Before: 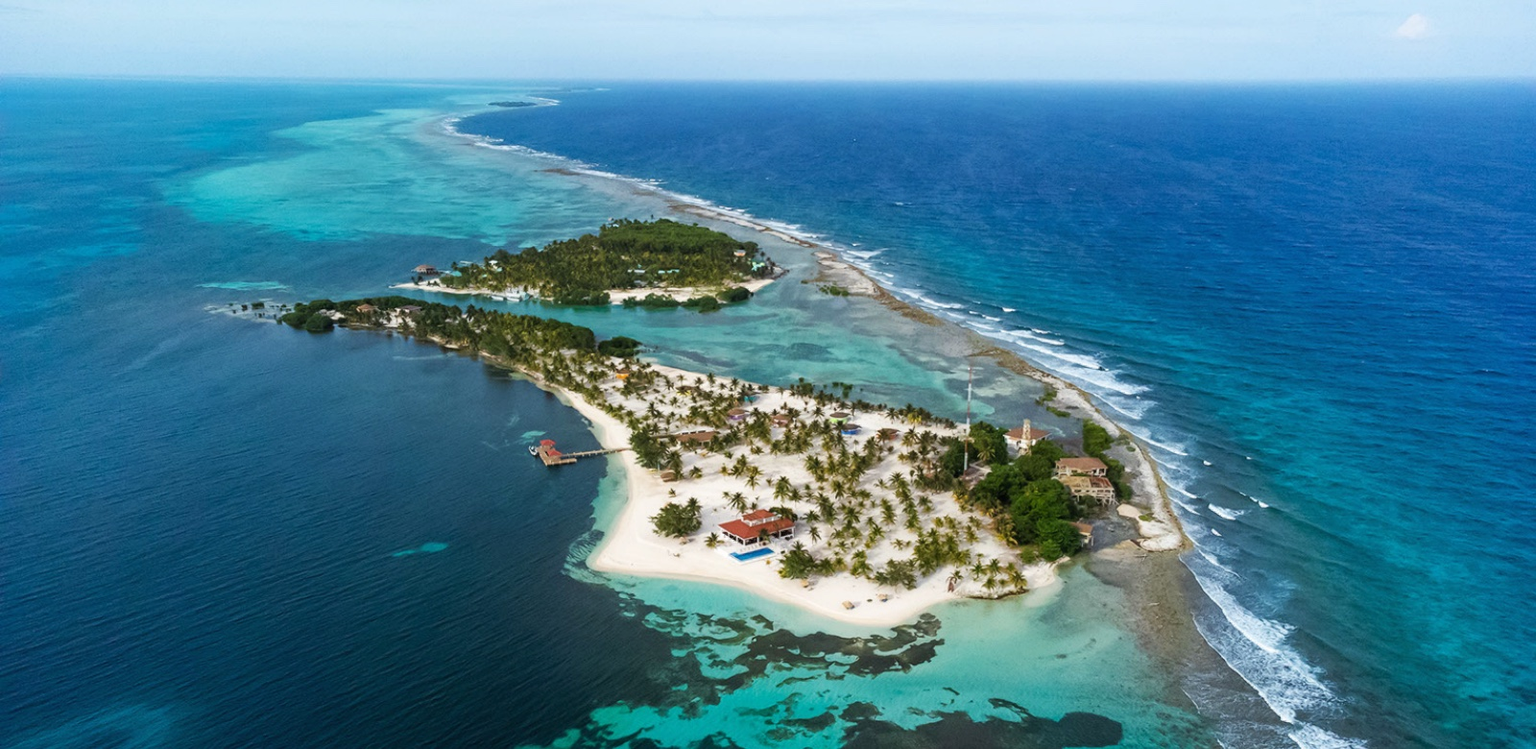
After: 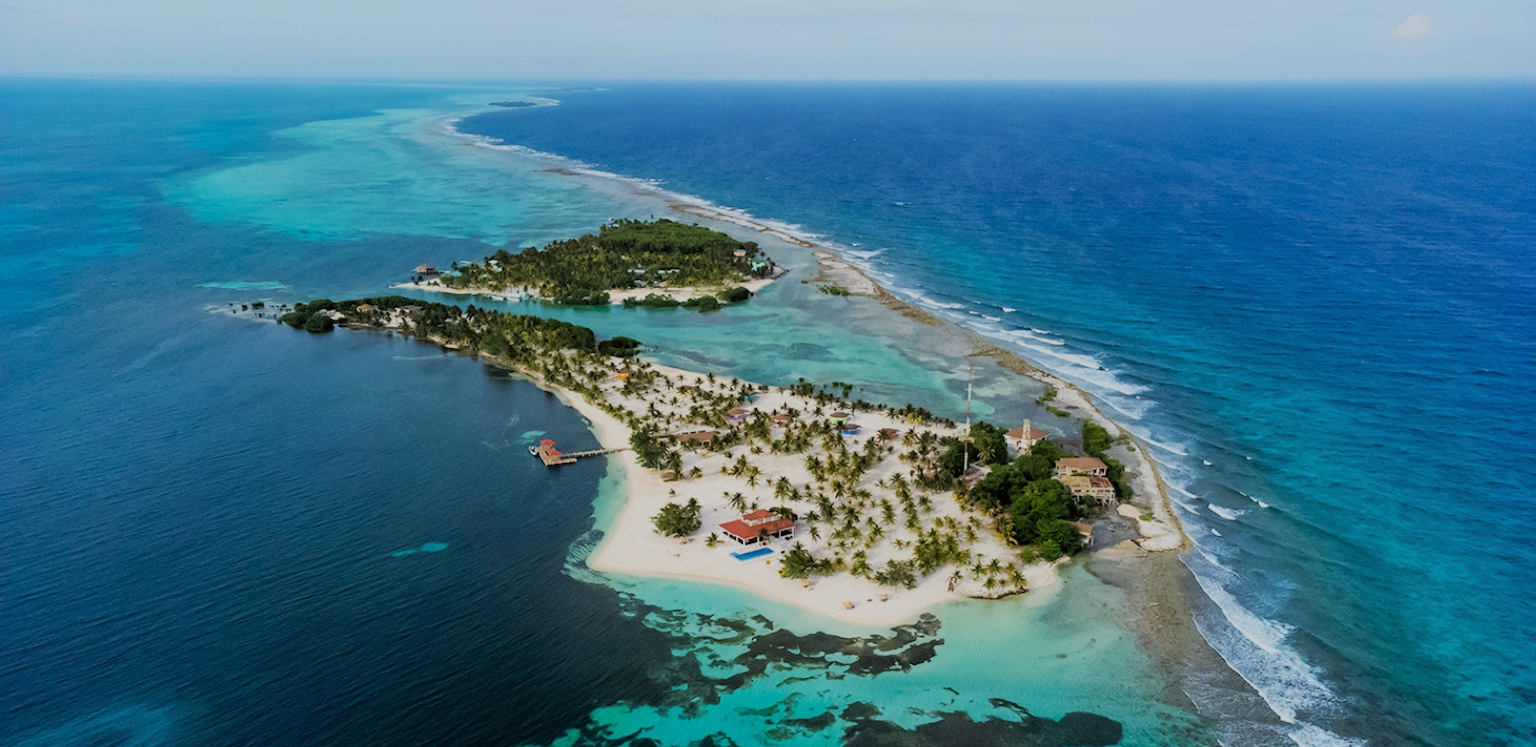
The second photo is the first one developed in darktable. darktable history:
filmic rgb: black relative exposure -7.15 EV, white relative exposure 5.36 EV, hardness 3.02, color science v6 (2022)
crop: bottom 0.071%
